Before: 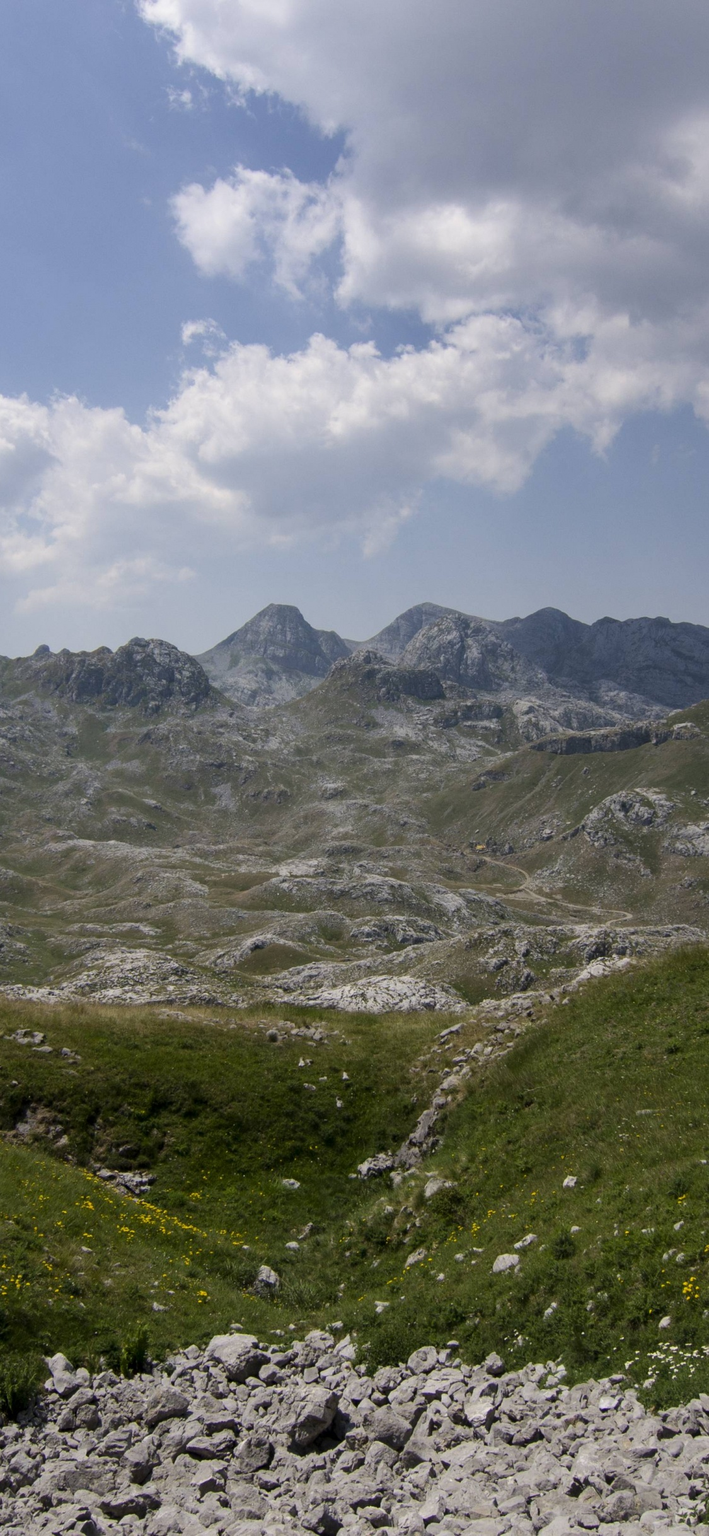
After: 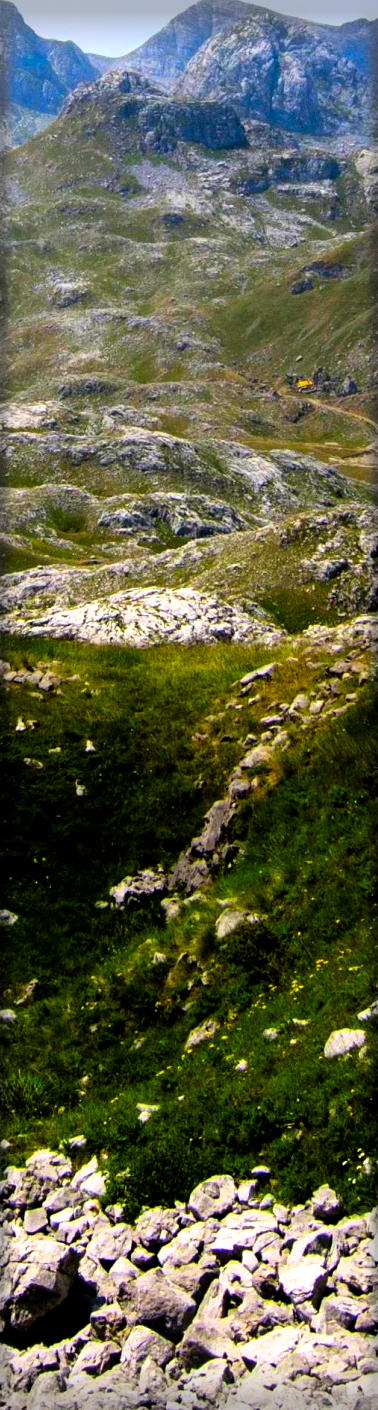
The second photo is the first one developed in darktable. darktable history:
exposure: exposure -0.155 EV, compensate highlight preservation false
crop: left 40.779%, top 39.426%, right 25.598%, bottom 2.678%
filmic rgb: black relative exposure -8.24 EV, white relative exposure 2.2 EV, target white luminance 99.868%, hardness 7.07, latitude 75.49%, contrast 1.324, highlights saturation mix -1.93%, shadows ↔ highlights balance 29.98%
color correction: highlights b* 0.002, saturation 2.98
tone equalizer: -8 EV -1.12 EV, -7 EV -1.04 EV, -6 EV -0.86 EV, -5 EV -0.583 EV, -3 EV 0.594 EV, -2 EV 0.888 EV, -1 EV 0.996 EV, +0 EV 1.07 EV, mask exposure compensation -0.489 EV
vignetting: fall-off start 92.86%, fall-off radius 5.63%, automatic ratio true, width/height ratio 1.331, shape 0.052
